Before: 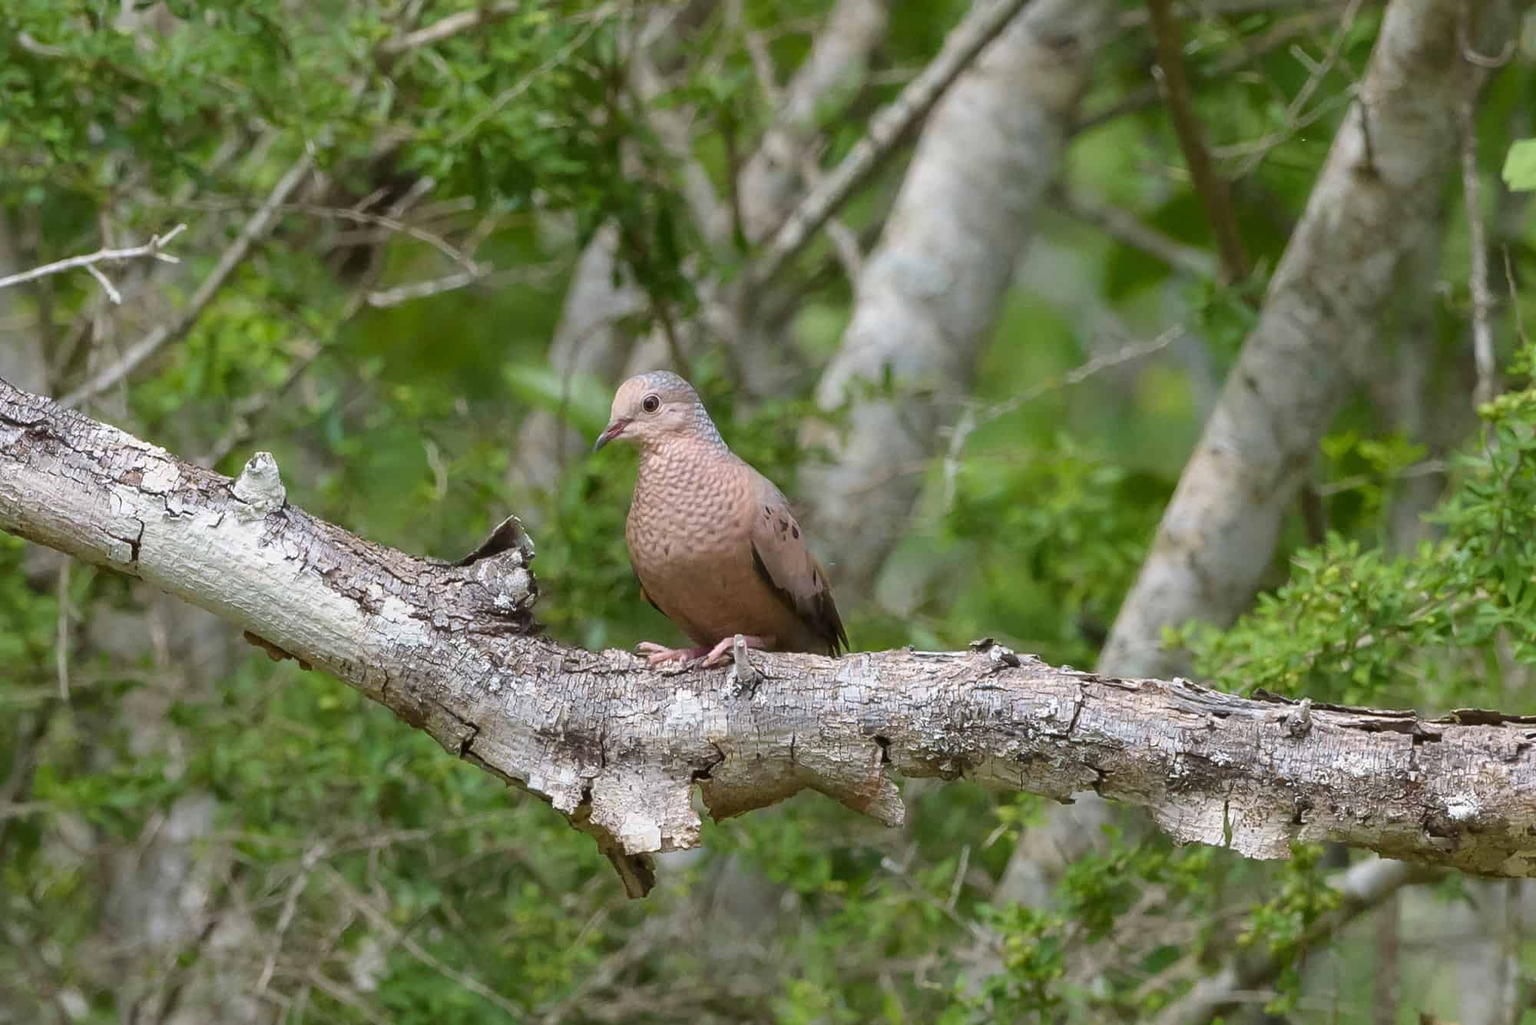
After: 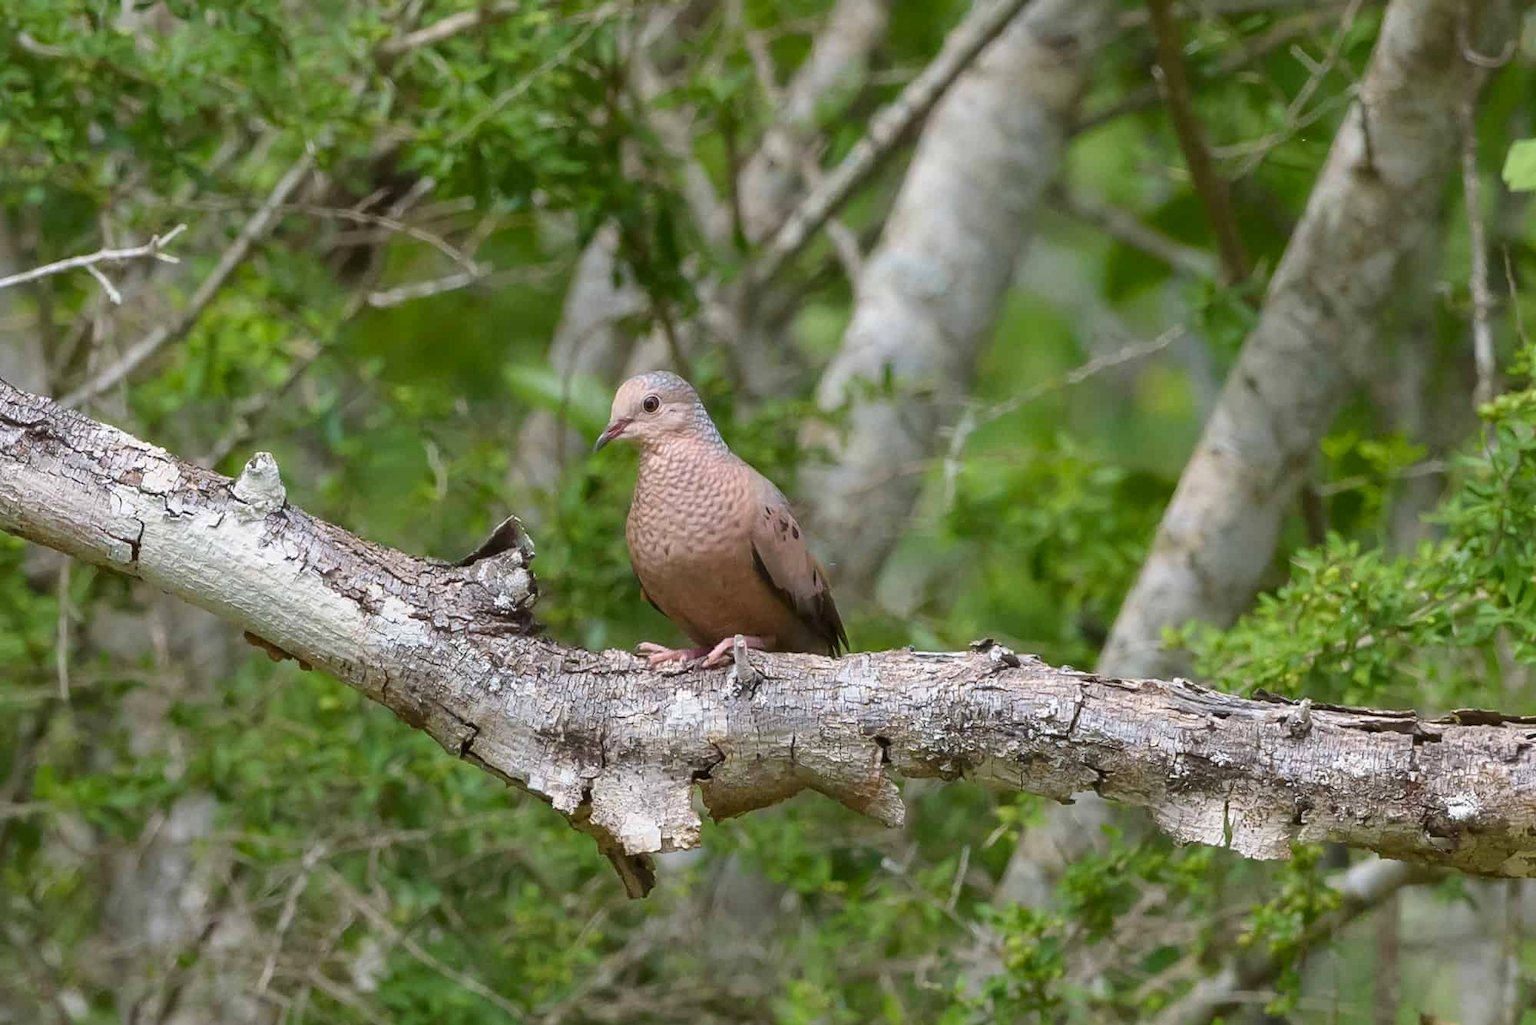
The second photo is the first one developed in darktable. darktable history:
contrast brightness saturation: contrast 0.037, saturation 0.069
